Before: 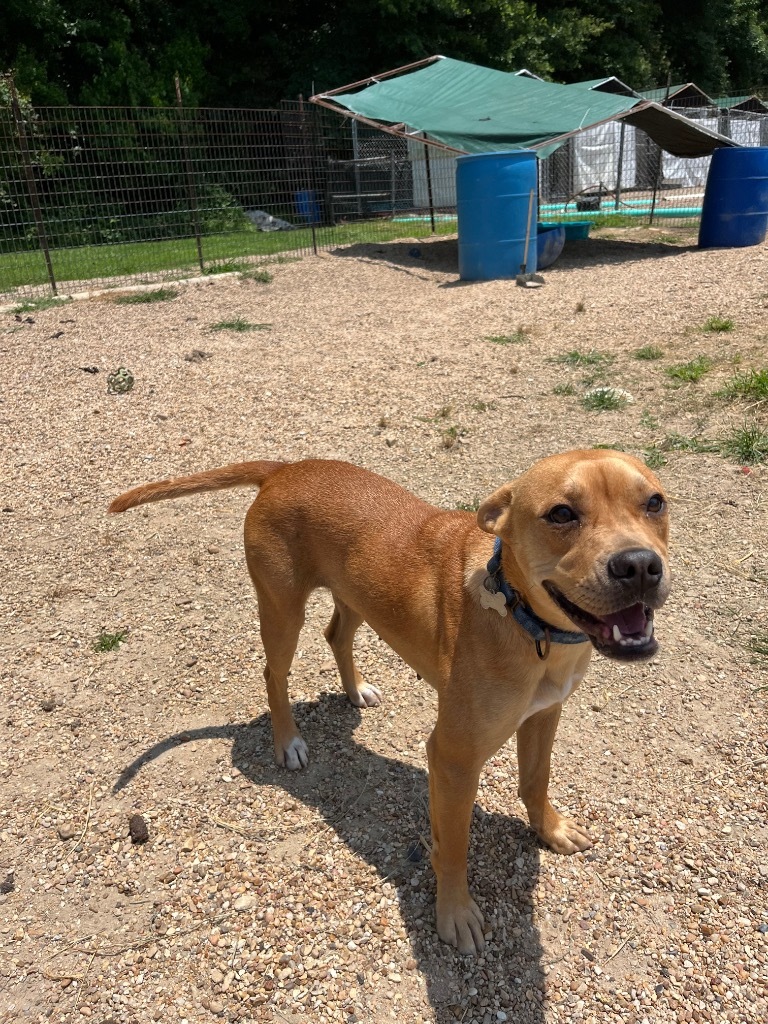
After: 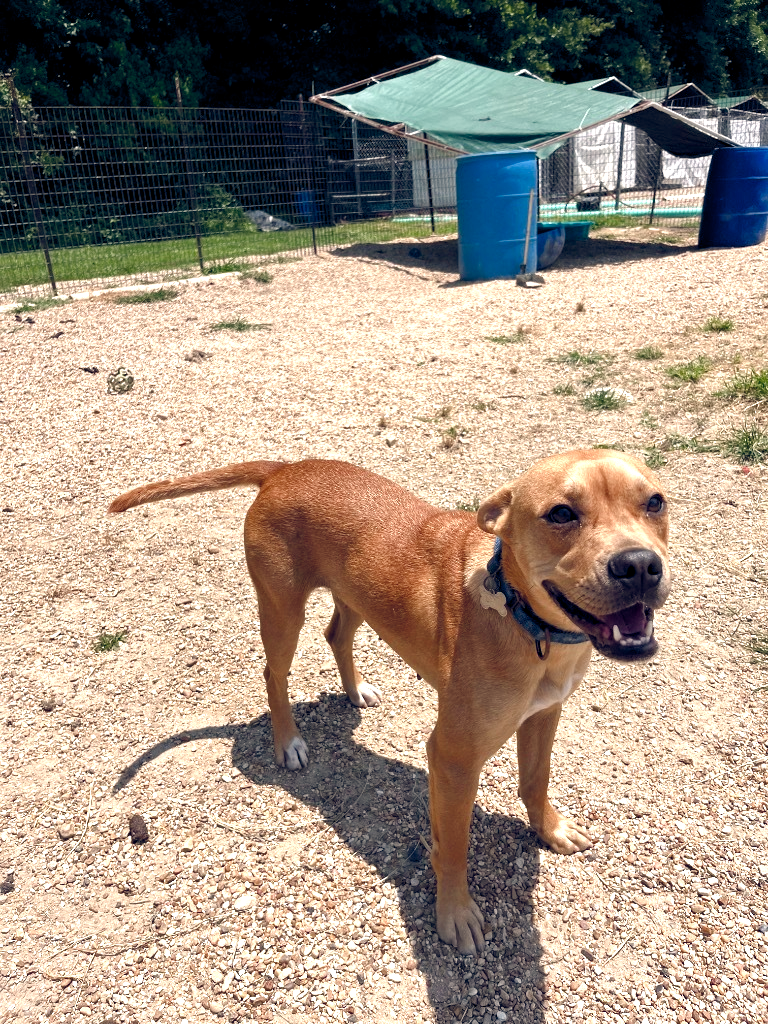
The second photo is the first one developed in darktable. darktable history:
color balance rgb: highlights gain › chroma 2.94%, highlights gain › hue 60.57°, global offset › chroma 0.25%, global offset › hue 256.52°, perceptual saturation grading › global saturation 20%, perceptual saturation grading › highlights -50%, perceptual saturation grading › shadows 30%, contrast 15%
exposure: black level correction 0.001, exposure 0.5 EV, compensate exposure bias true, compensate highlight preservation false
